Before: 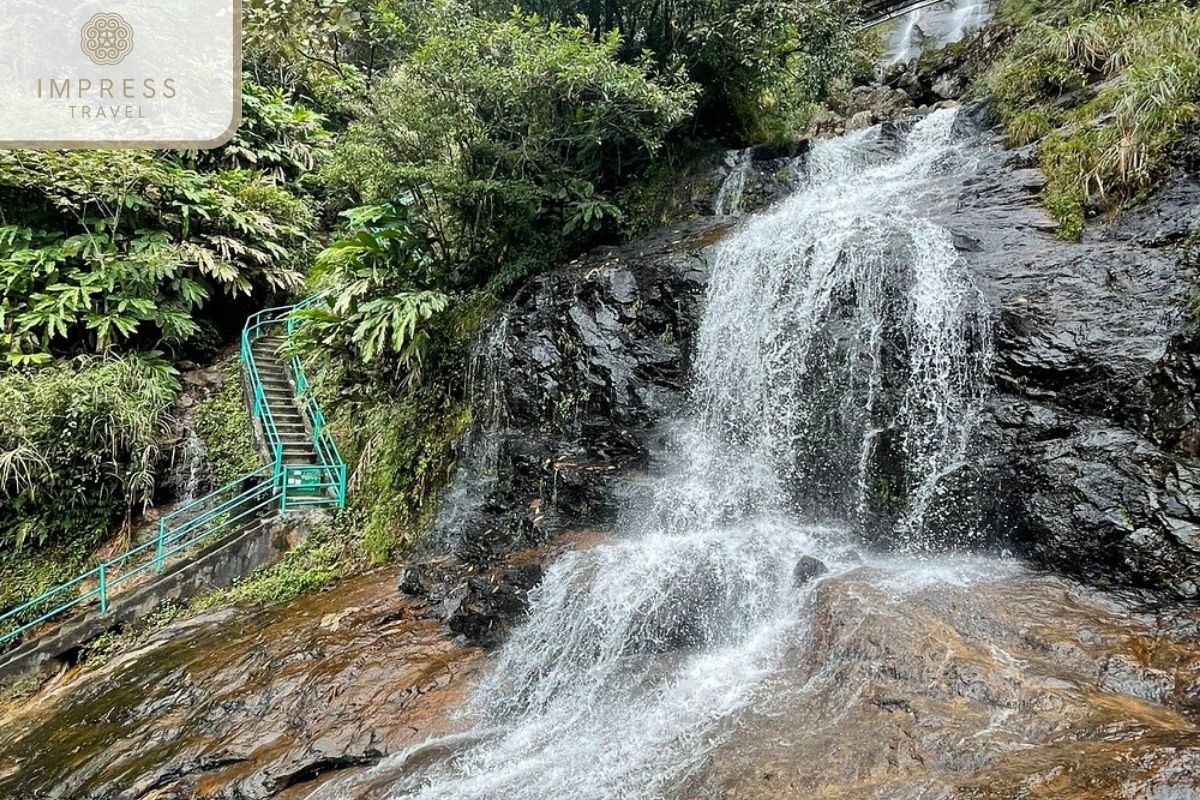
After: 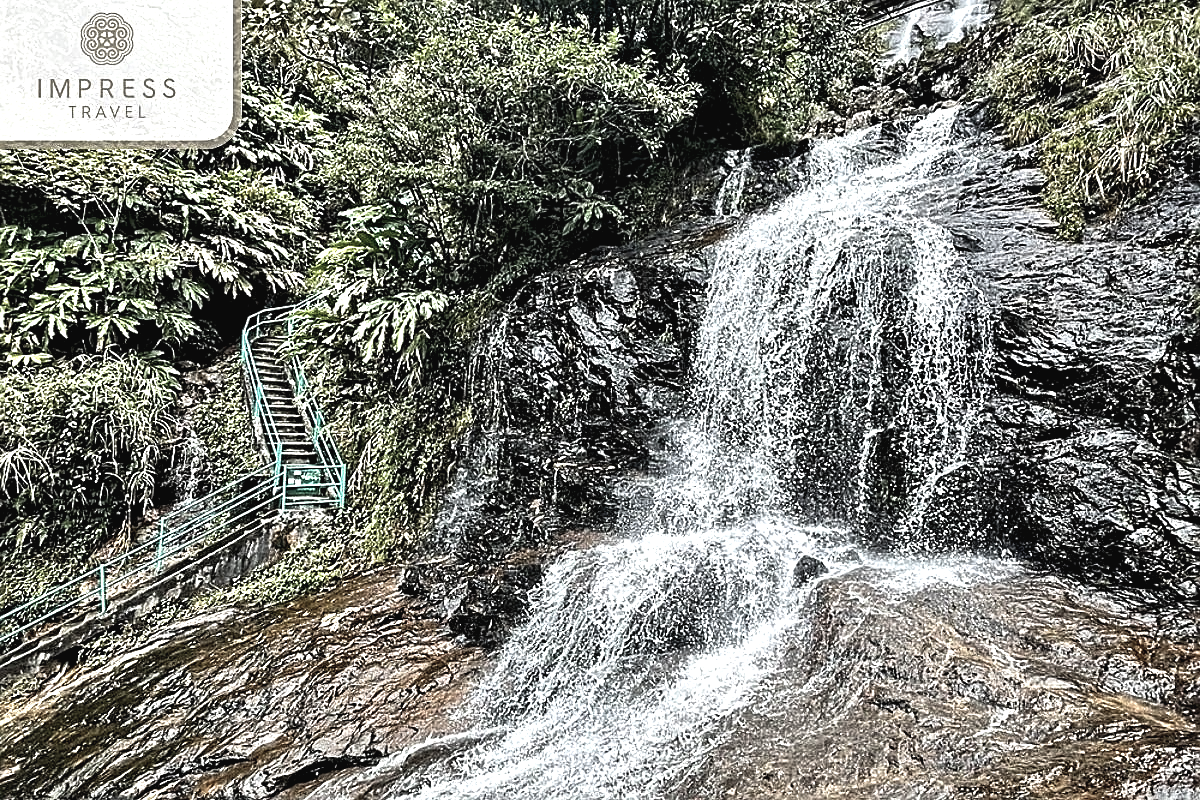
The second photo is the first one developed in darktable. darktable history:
color balance rgb: shadows fall-off 101.222%, perceptual saturation grading › global saturation 4.542%, perceptual brilliance grading › global brilliance 14.572%, perceptual brilliance grading › shadows -34.7%, mask middle-gray fulcrum 22.197%
contrast brightness saturation: contrast -0.056, saturation -0.419
contrast equalizer: y [[0.5, 0.542, 0.583, 0.625, 0.667, 0.708], [0.5 ×6], [0.5 ×6], [0 ×6], [0 ×6]]
sharpen: on, module defaults
